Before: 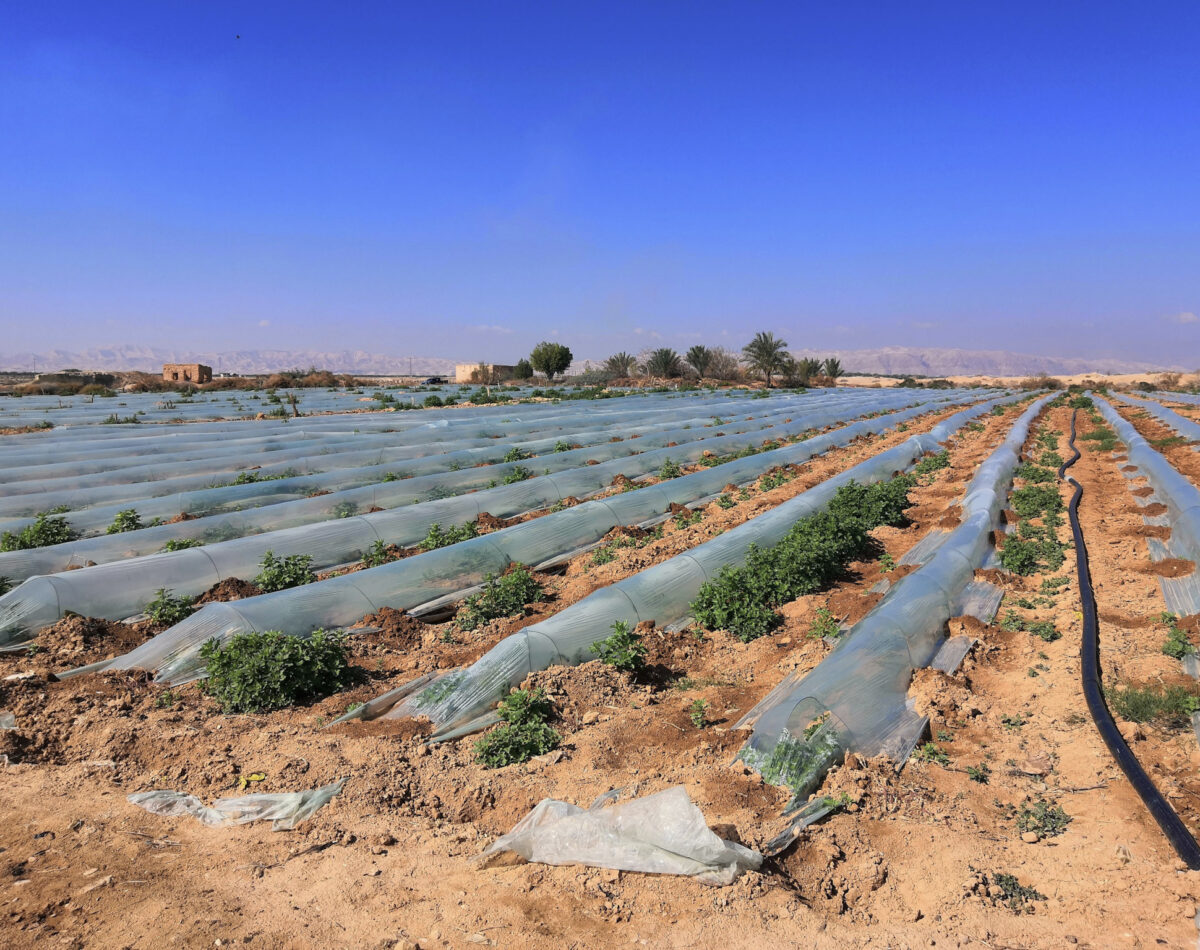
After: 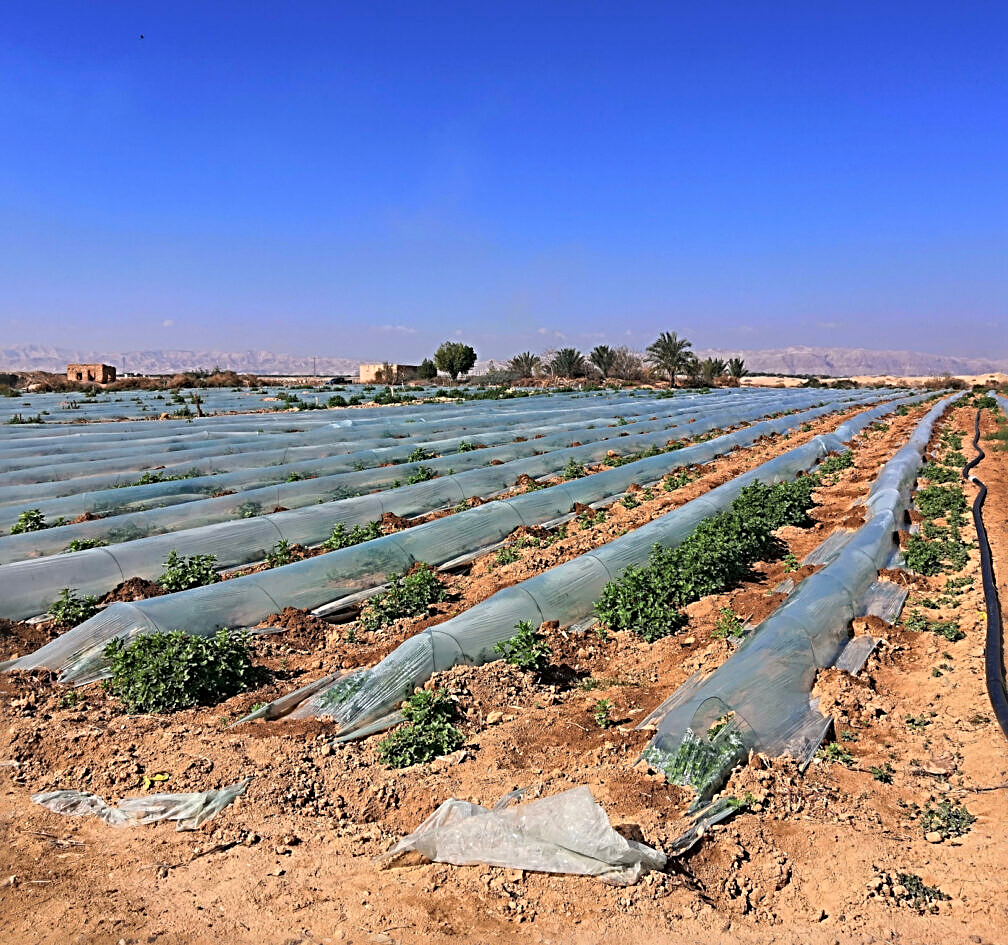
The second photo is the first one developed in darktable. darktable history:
crop: left 8.026%, right 7.374%
sharpen: radius 3.69, amount 0.928
